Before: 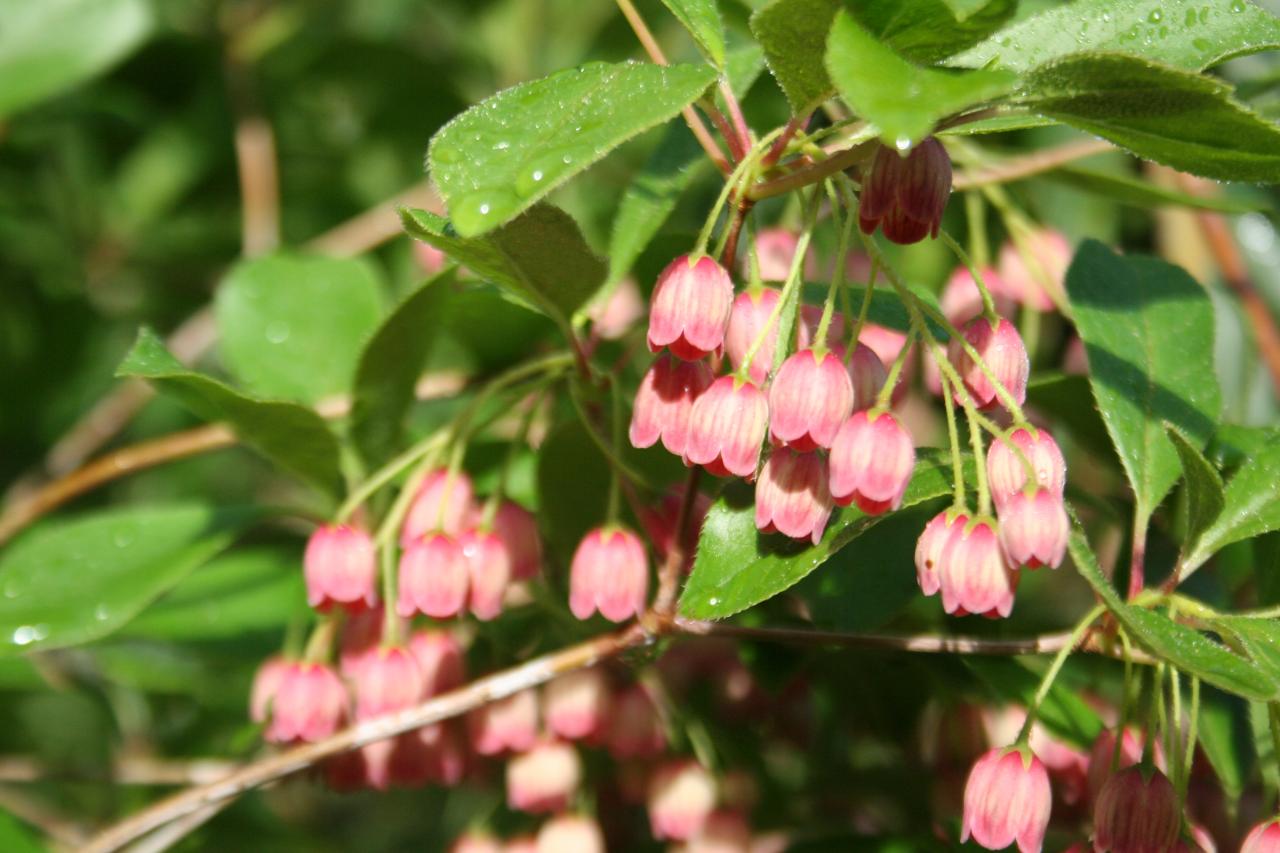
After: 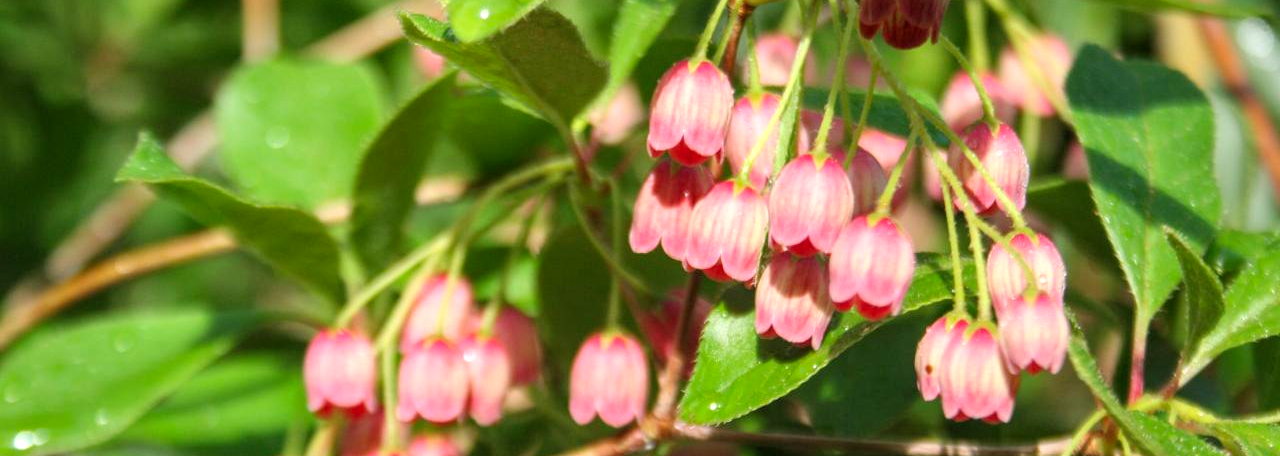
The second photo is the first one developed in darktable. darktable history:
local contrast: detail 130%
contrast brightness saturation: brightness 0.09, saturation 0.19
crop and rotate: top 23.043%, bottom 23.437%
